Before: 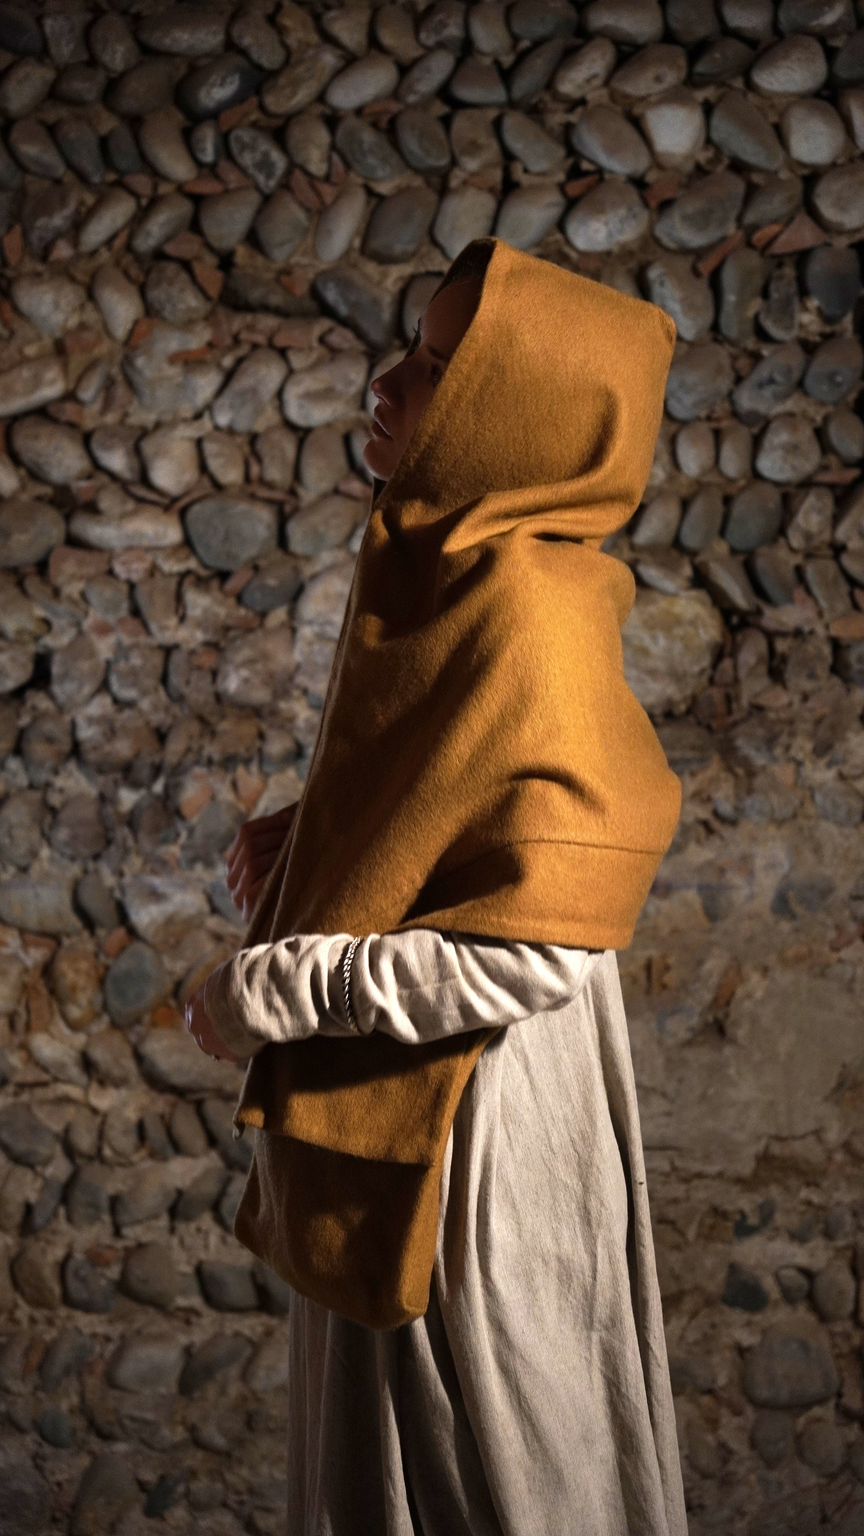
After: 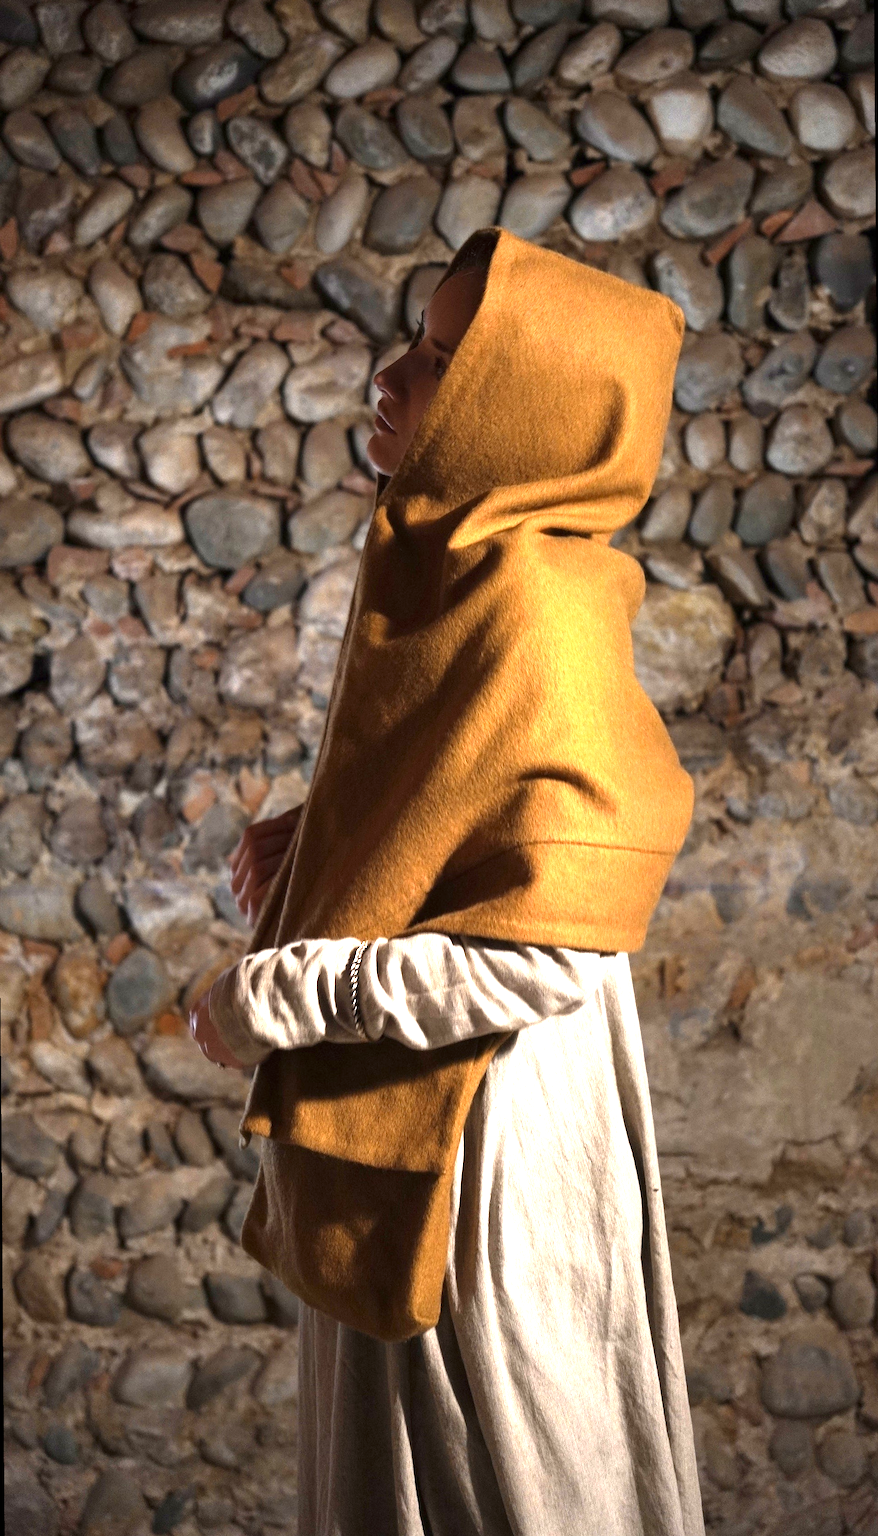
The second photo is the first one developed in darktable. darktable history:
rotate and perspective: rotation -0.45°, automatic cropping original format, crop left 0.008, crop right 0.992, crop top 0.012, crop bottom 0.988
exposure: exposure 1.16 EV, compensate exposure bias true, compensate highlight preservation false
